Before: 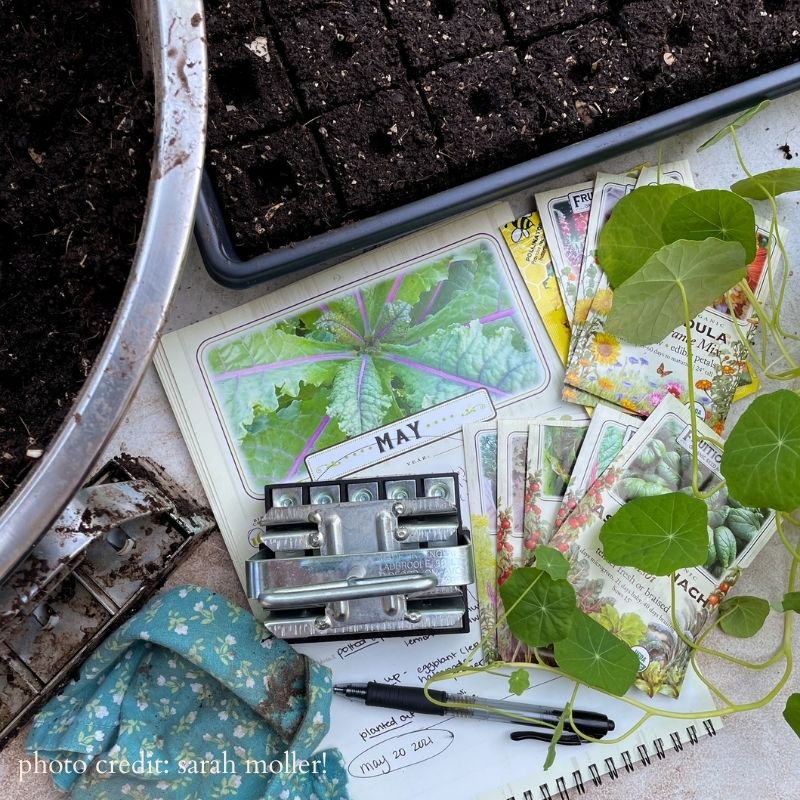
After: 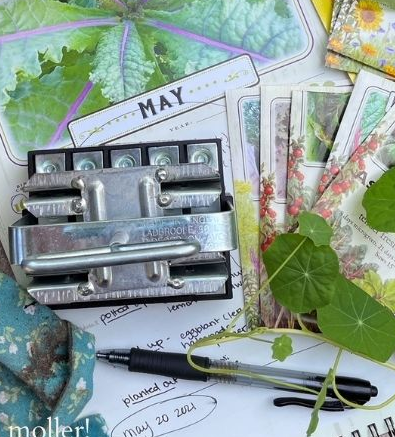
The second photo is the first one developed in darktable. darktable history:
white balance: red 1, blue 1
crop: left 29.672%, top 41.786%, right 20.851%, bottom 3.487%
